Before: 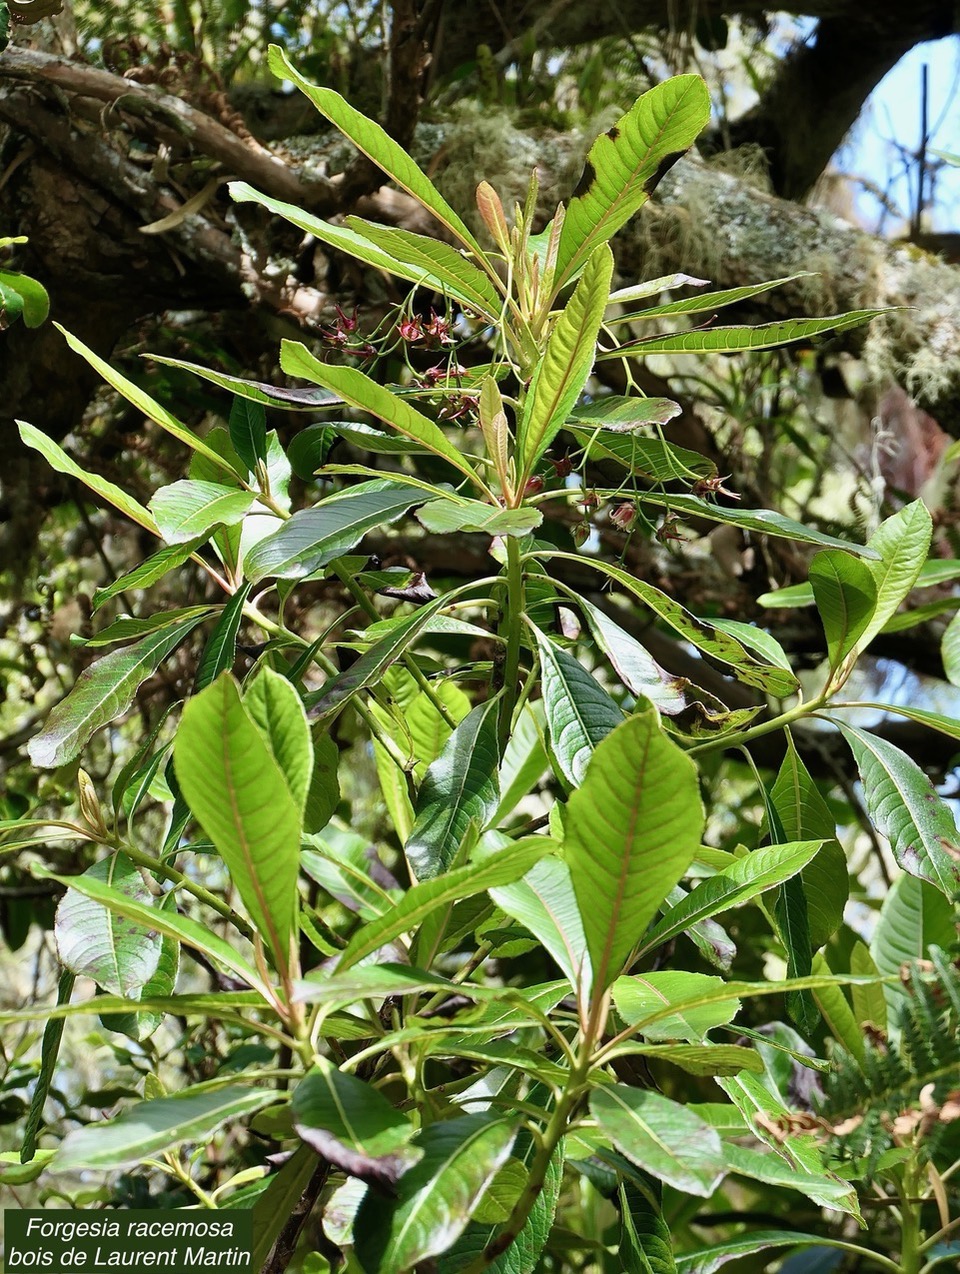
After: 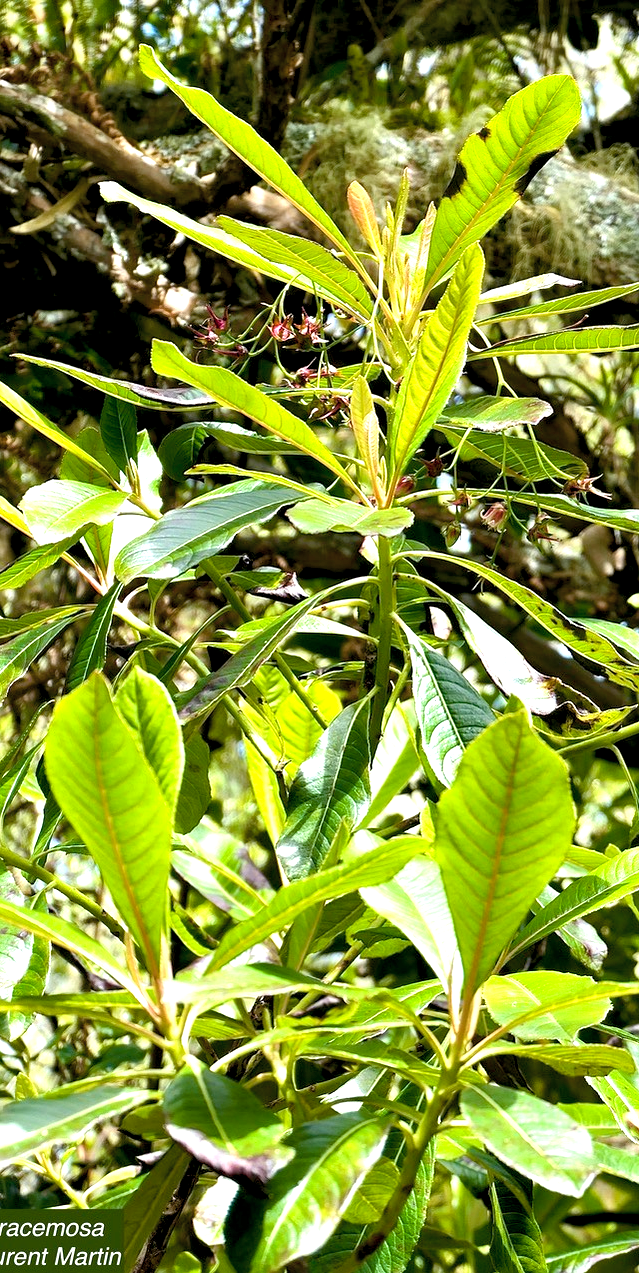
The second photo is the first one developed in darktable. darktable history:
crop and rotate: left 13.465%, right 19.891%
color correction: highlights b* -0.008, saturation 0.781
exposure: exposure 1 EV, compensate exposure bias true, compensate highlight preservation false
color balance rgb: global offset › luminance -0.486%, linear chroma grading › global chroma 14.351%, perceptual saturation grading › global saturation 25.405%
